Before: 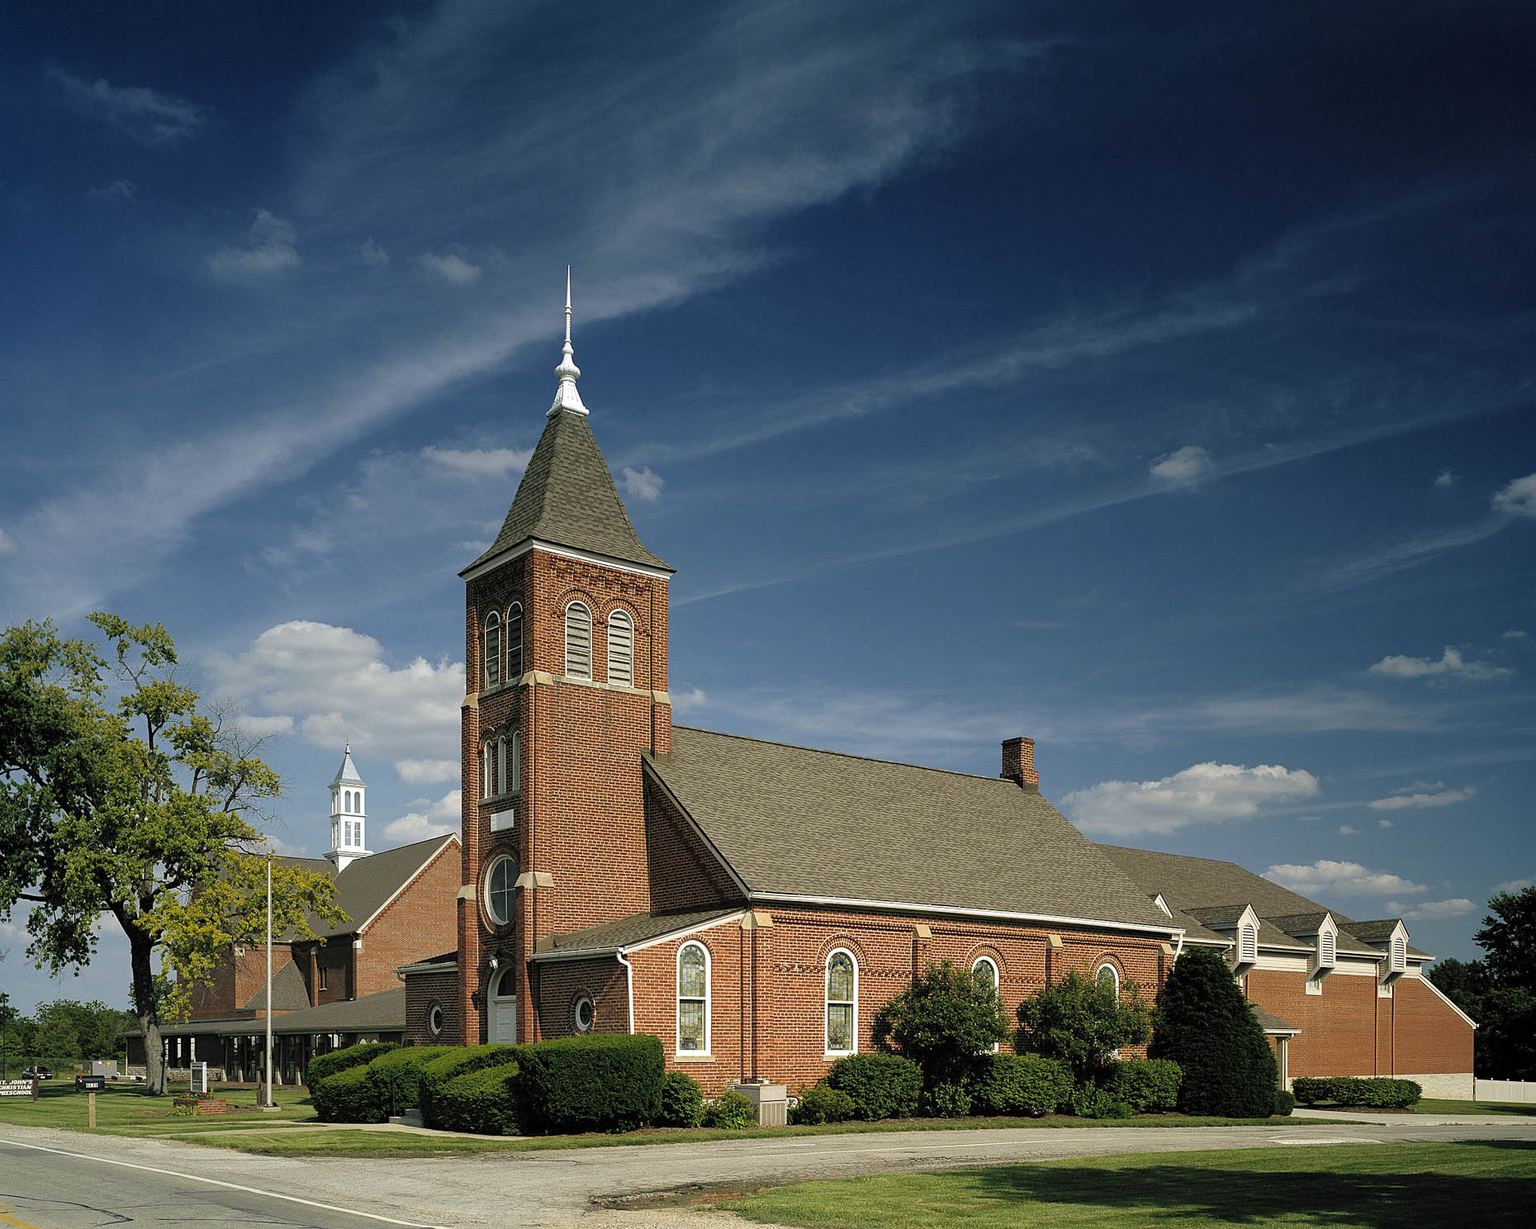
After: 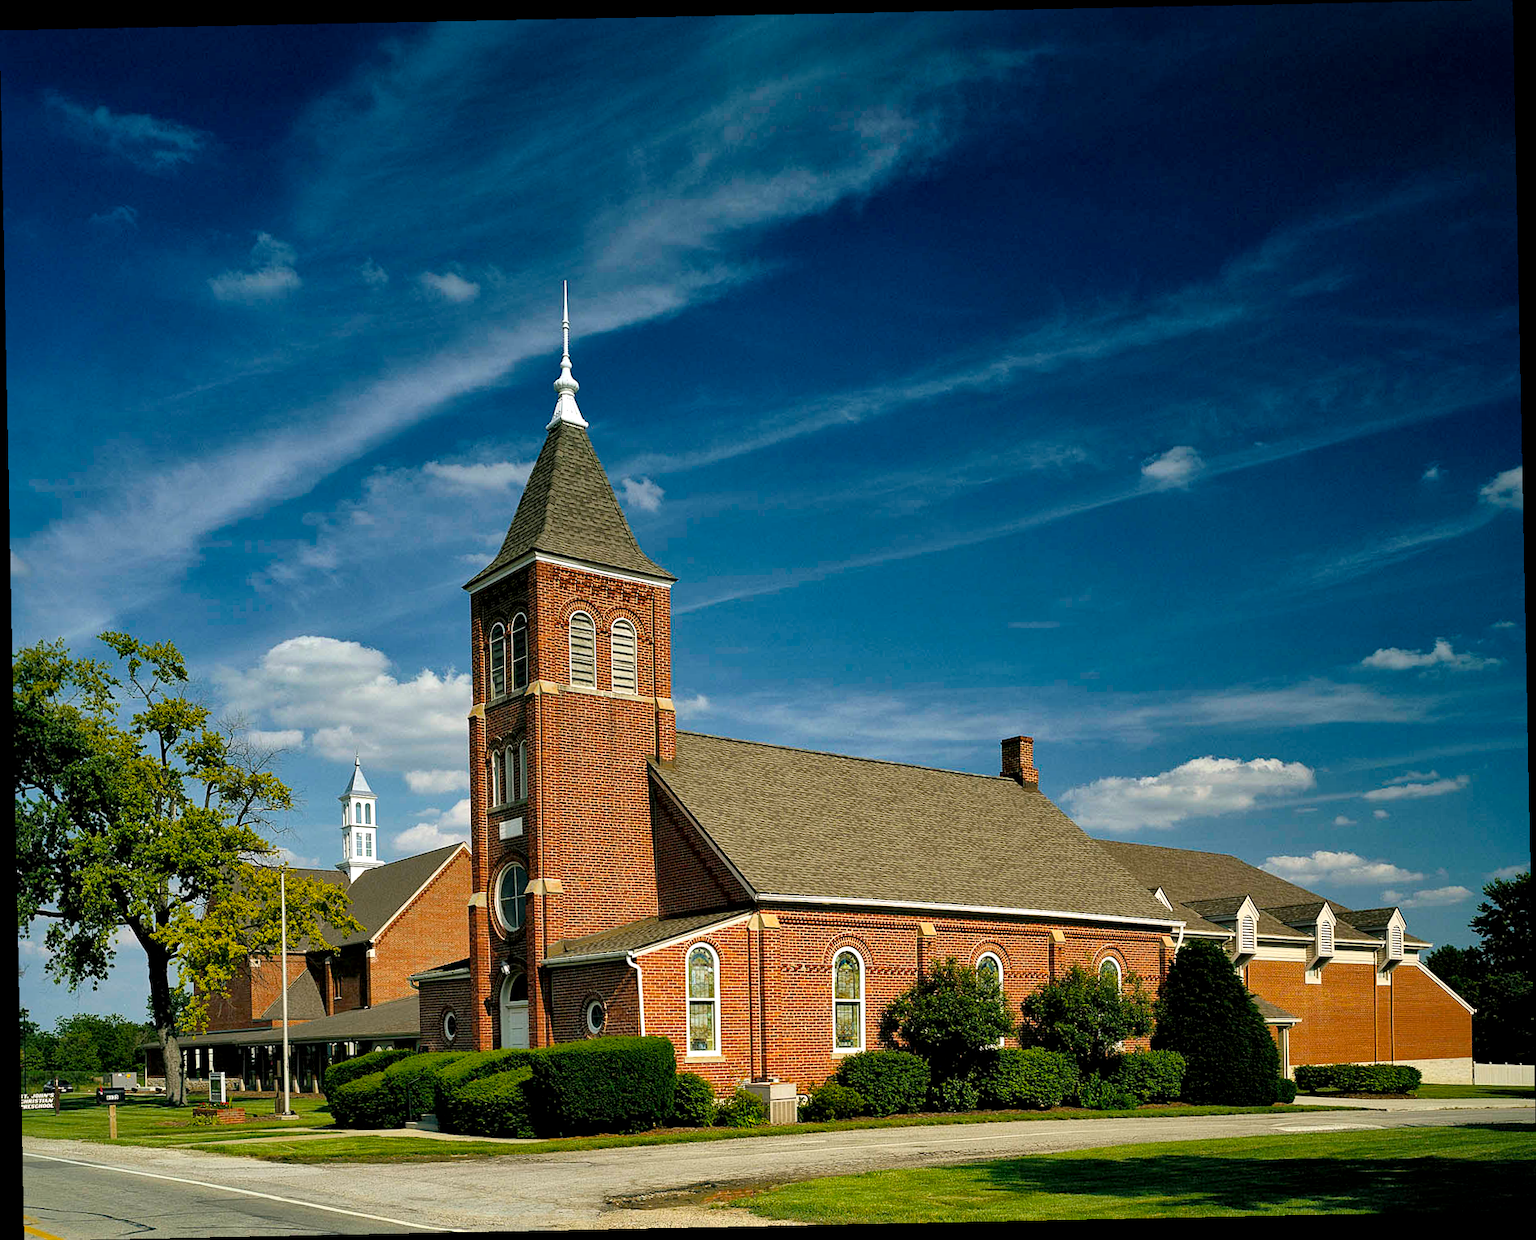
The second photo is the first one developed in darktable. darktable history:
local contrast: mode bilateral grid, contrast 25, coarseness 60, detail 151%, midtone range 0.2
rotate and perspective: rotation -1.17°, automatic cropping off
color balance rgb: perceptual saturation grading › global saturation 30%, global vibrance 20%
